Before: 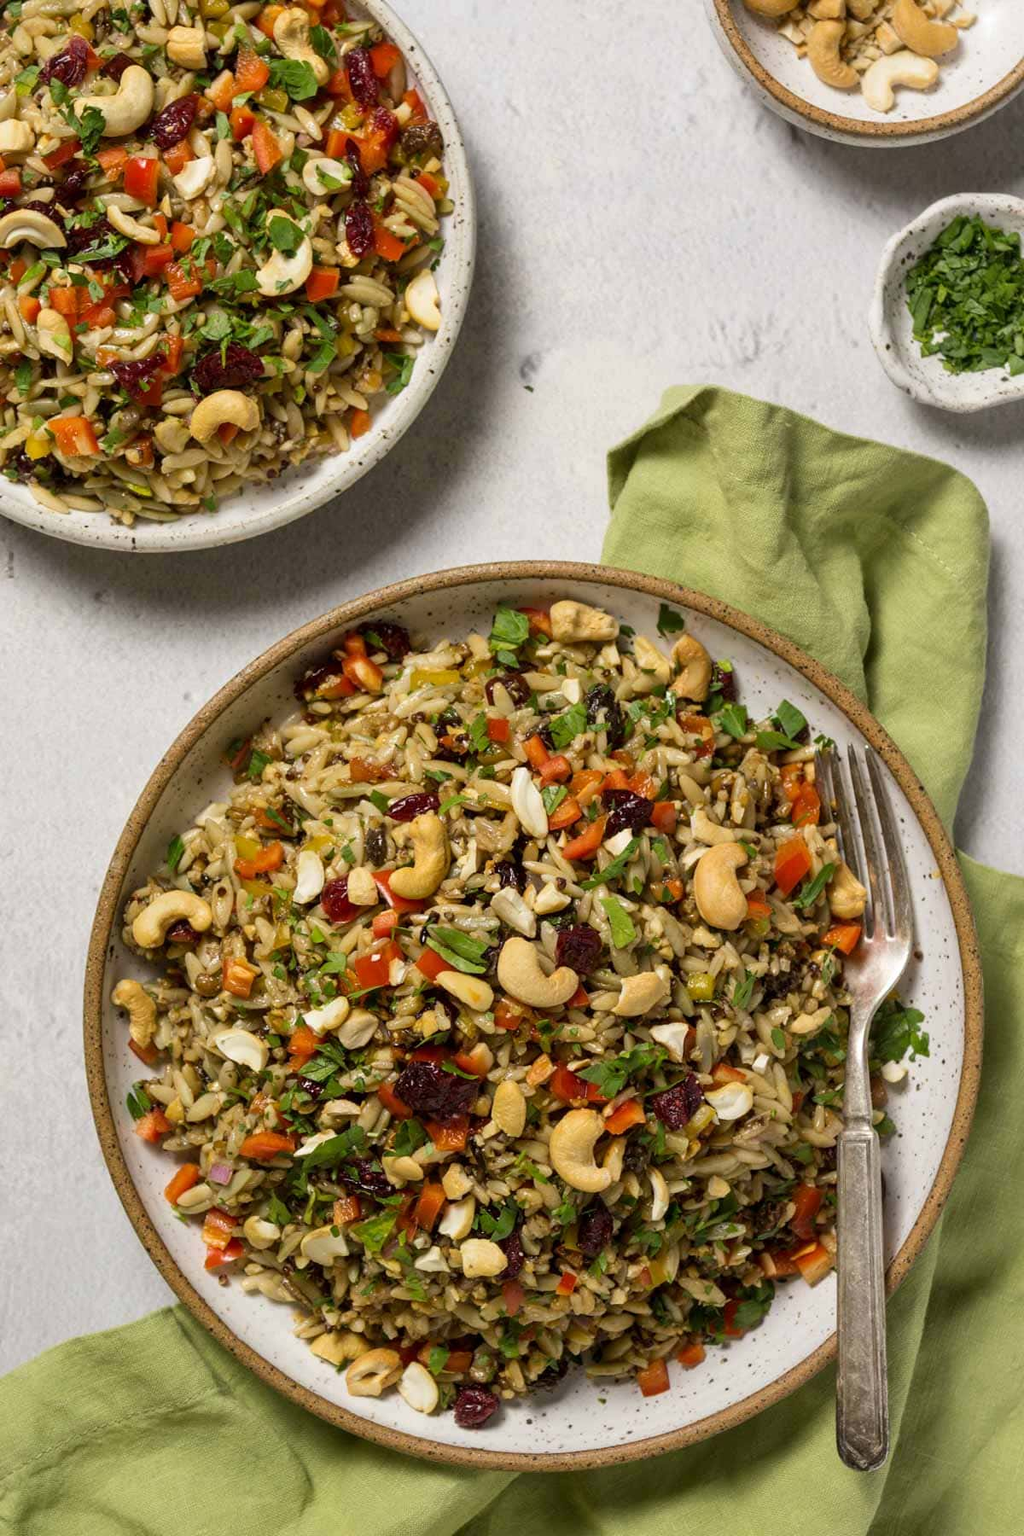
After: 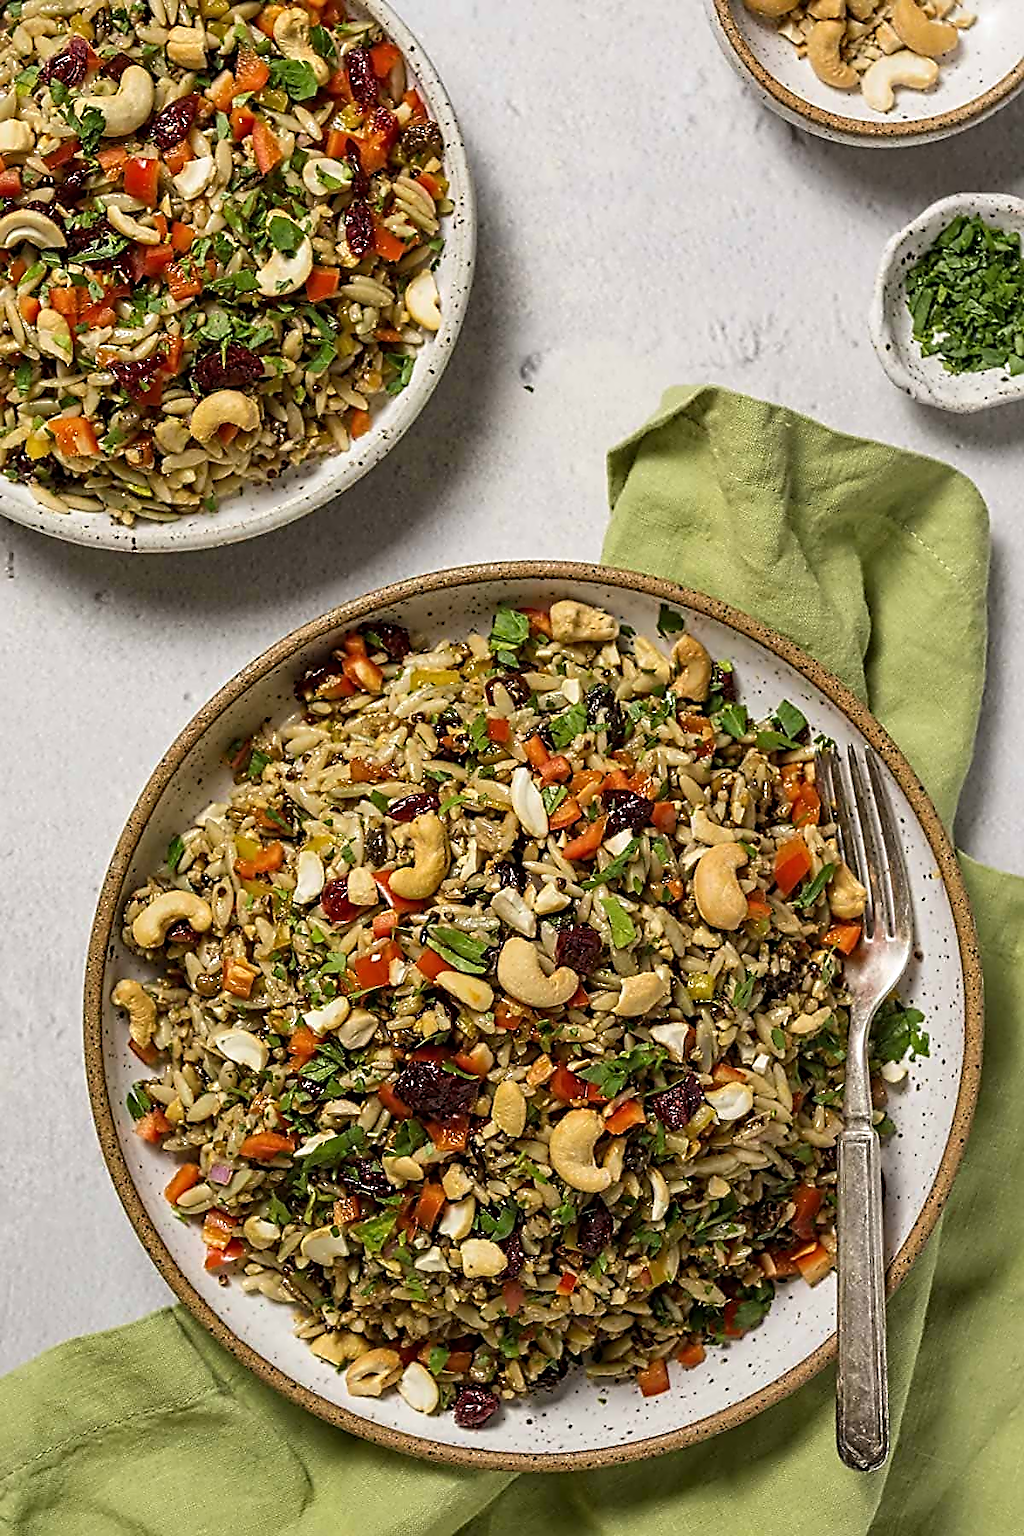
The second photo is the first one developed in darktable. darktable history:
sharpen: on, module defaults
contrast equalizer: octaves 7, y [[0.5, 0.5, 0.5, 0.515, 0.749, 0.84], [0.5 ×6], [0.5 ×6], [0, 0, 0, 0.001, 0.067, 0.262], [0 ×6]]
